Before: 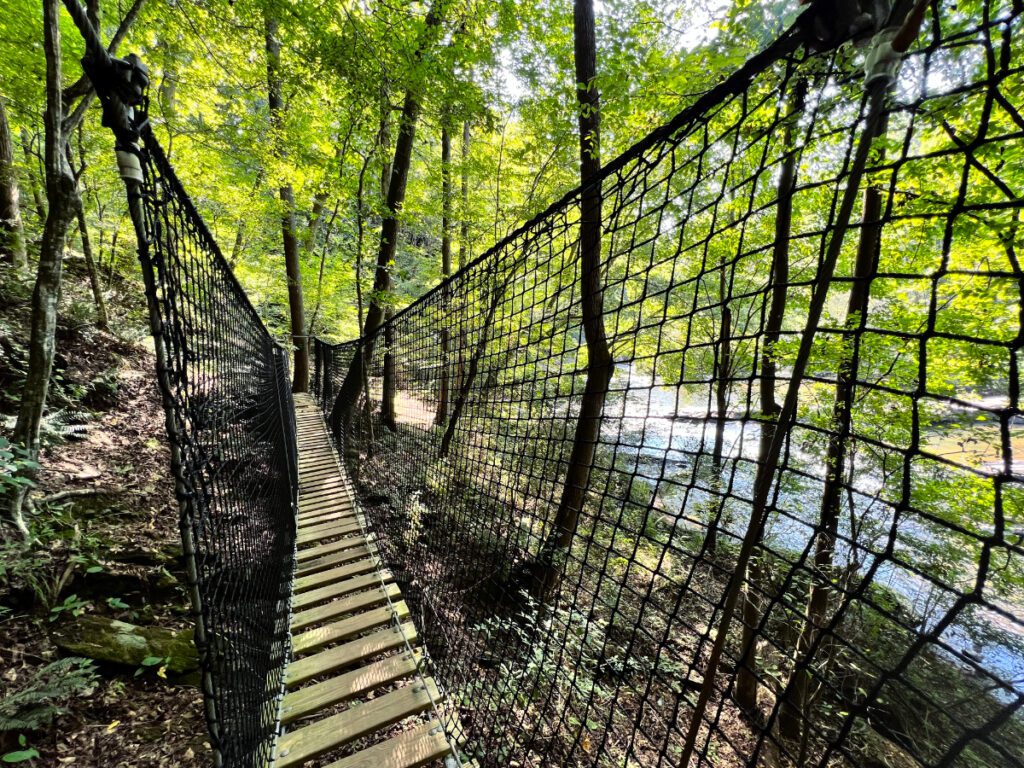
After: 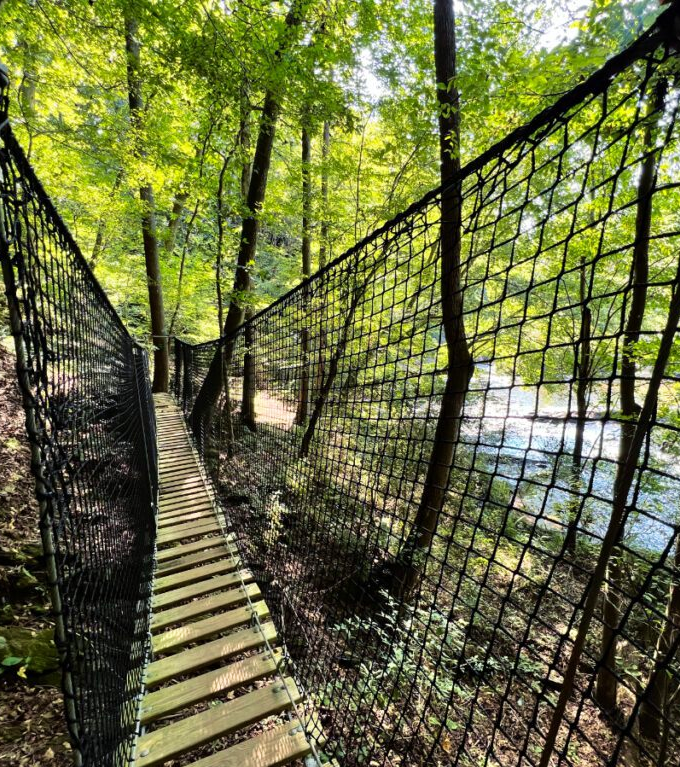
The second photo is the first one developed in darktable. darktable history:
velvia: on, module defaults
crop and rotate: left 13.723%, right 19.777%
